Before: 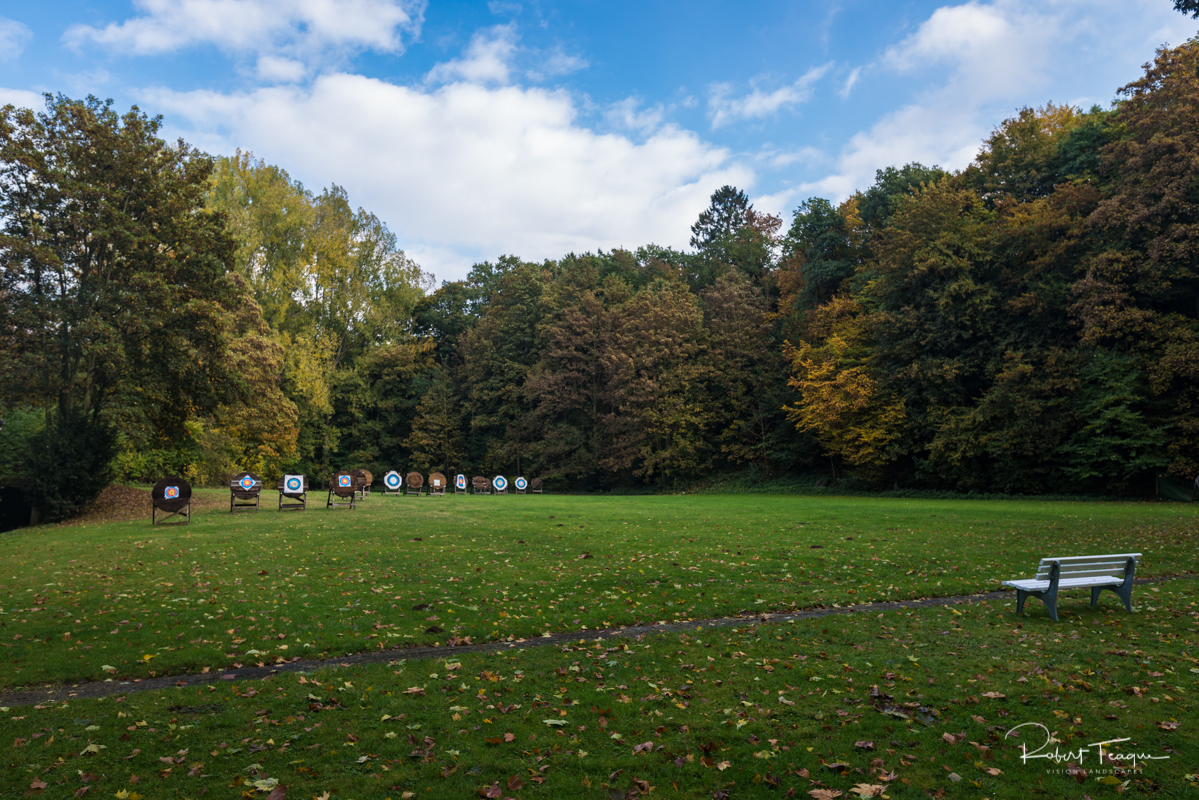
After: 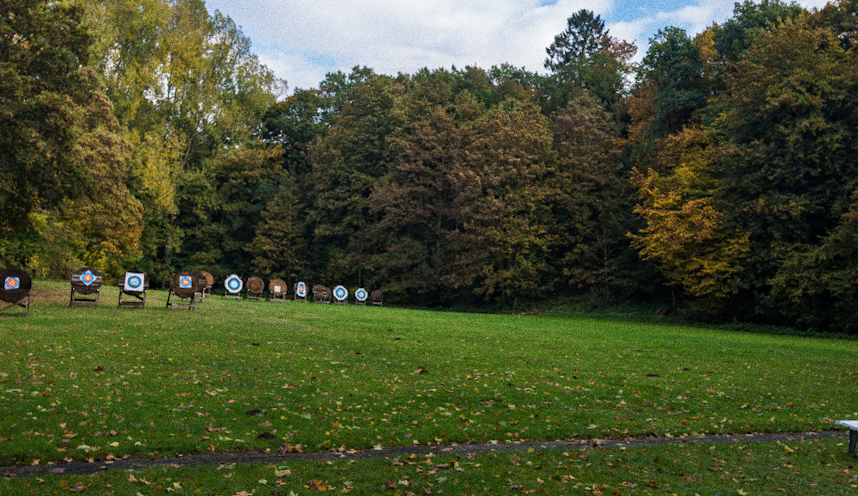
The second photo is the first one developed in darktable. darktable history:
crop and rotate: angle -3.37°, left 9.79%, top 20.73%, right 12.42%, bottom 11.82%
haze removal: compatibility mode true, adaptive false
grain: coarseness 0.09 ISO, strength 40%
